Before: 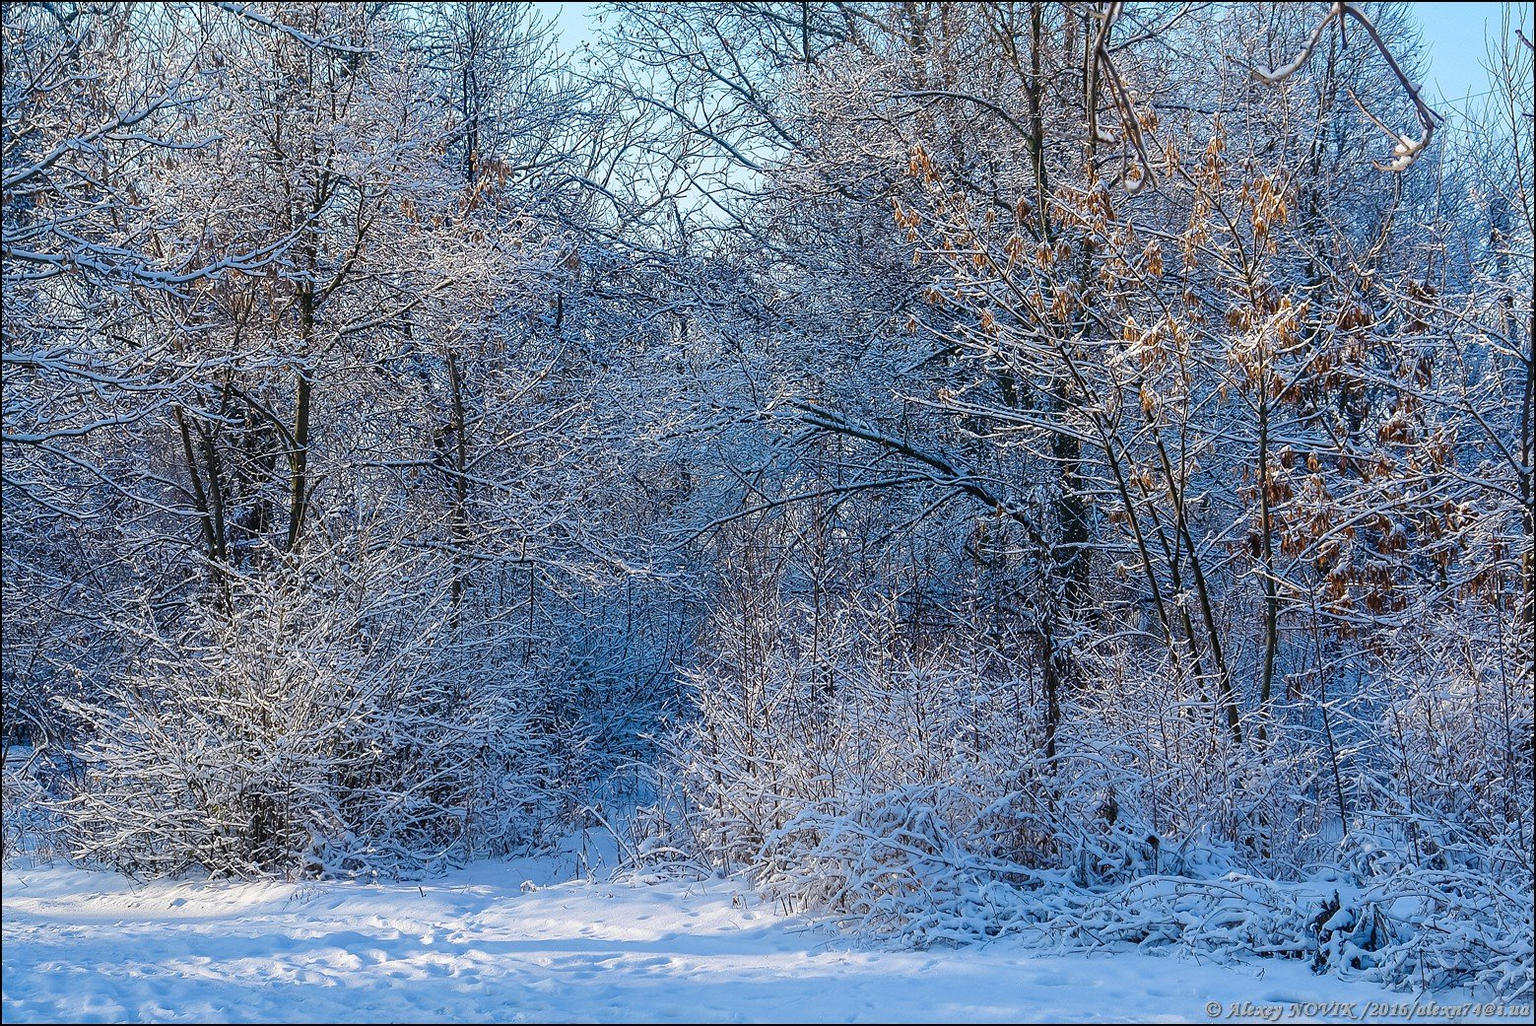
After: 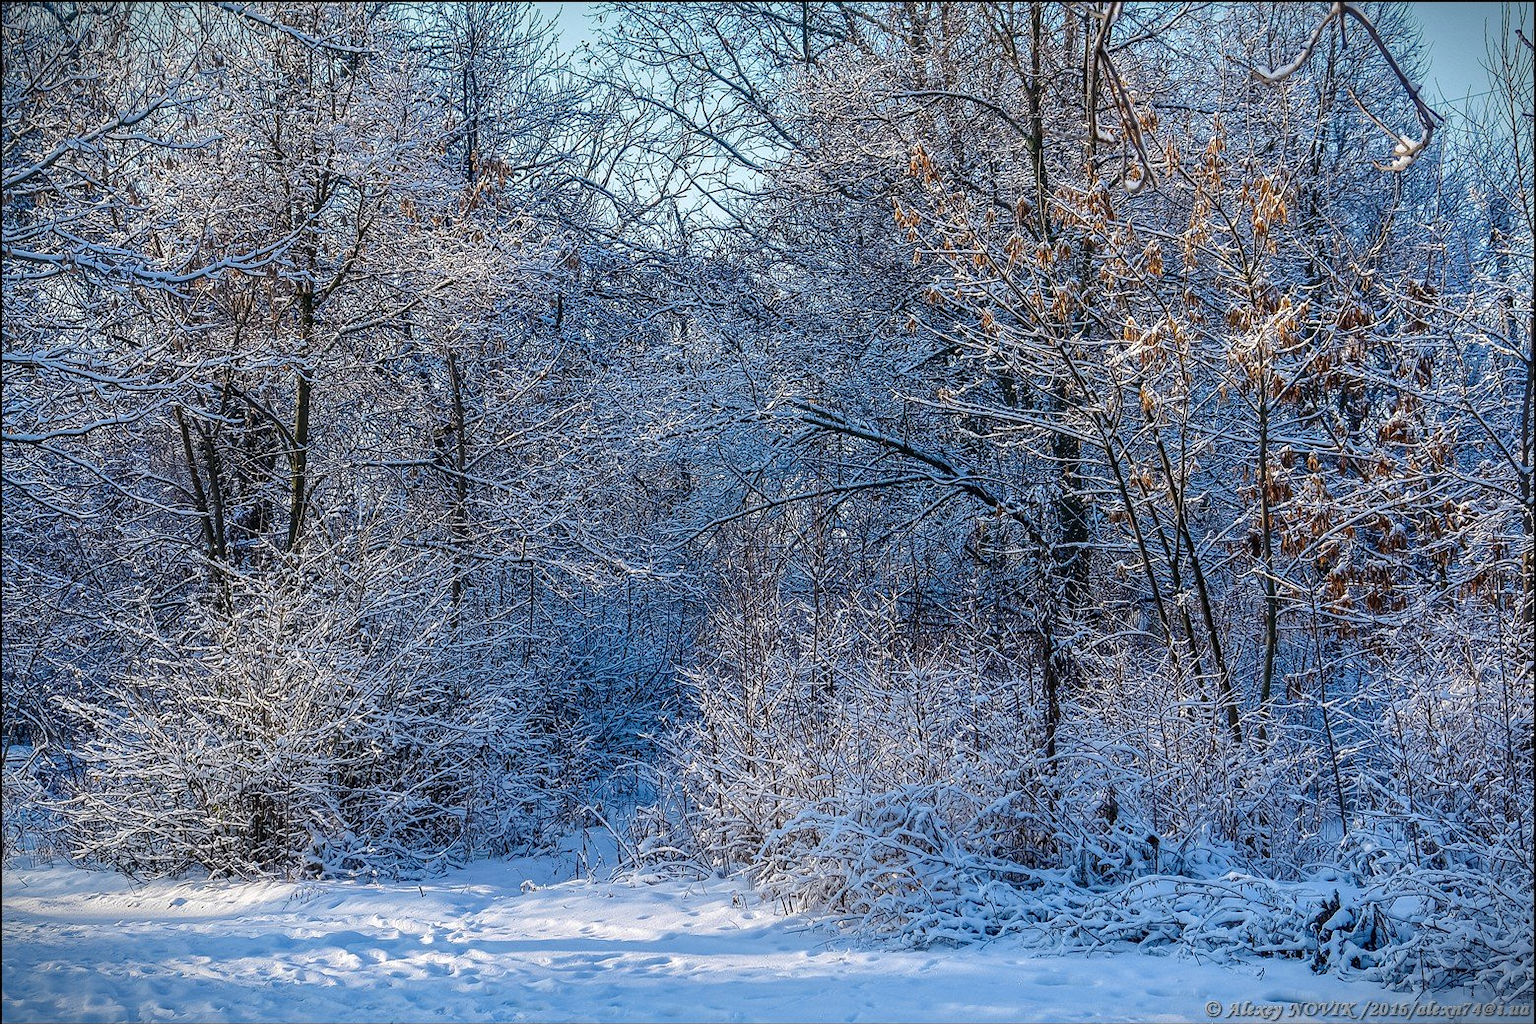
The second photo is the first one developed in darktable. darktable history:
local contrast: detail 130%
crop: bottom 0.063%
vignetting: fall-off start 99.25%, brightness -0.587, saturation -0.111, width/height ratio 1.324, dithering 8-bit output
